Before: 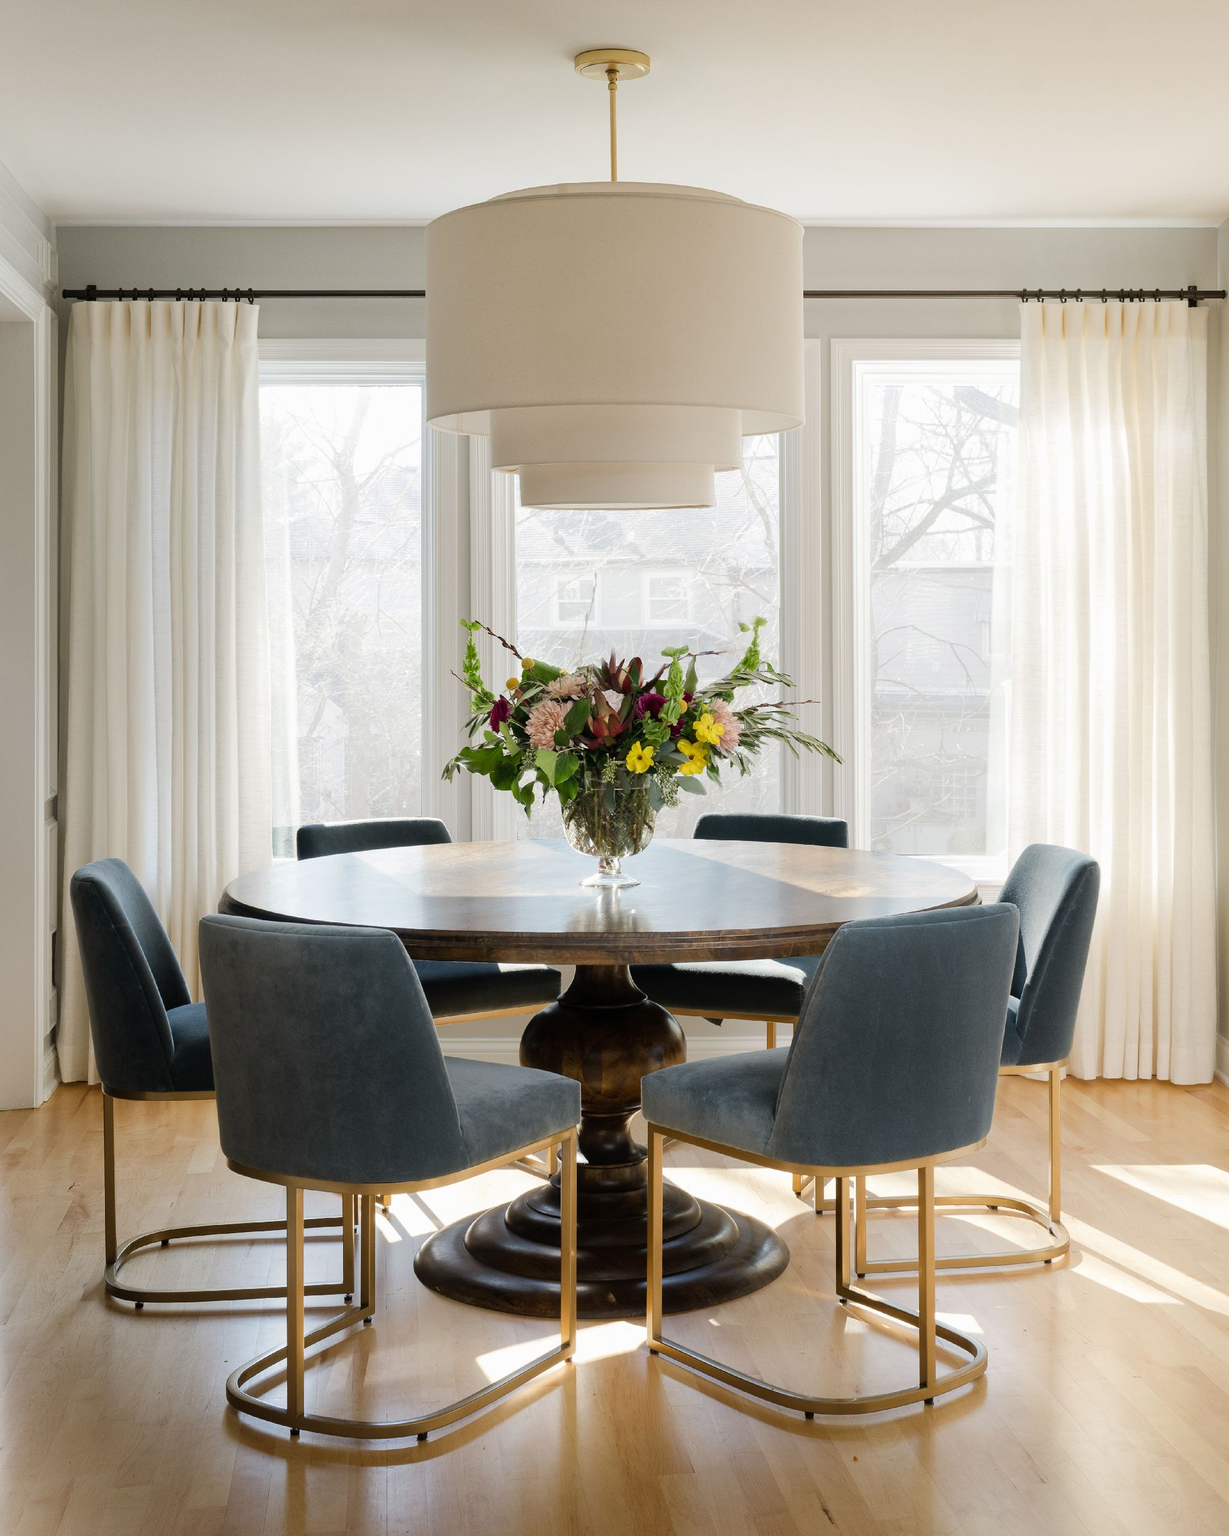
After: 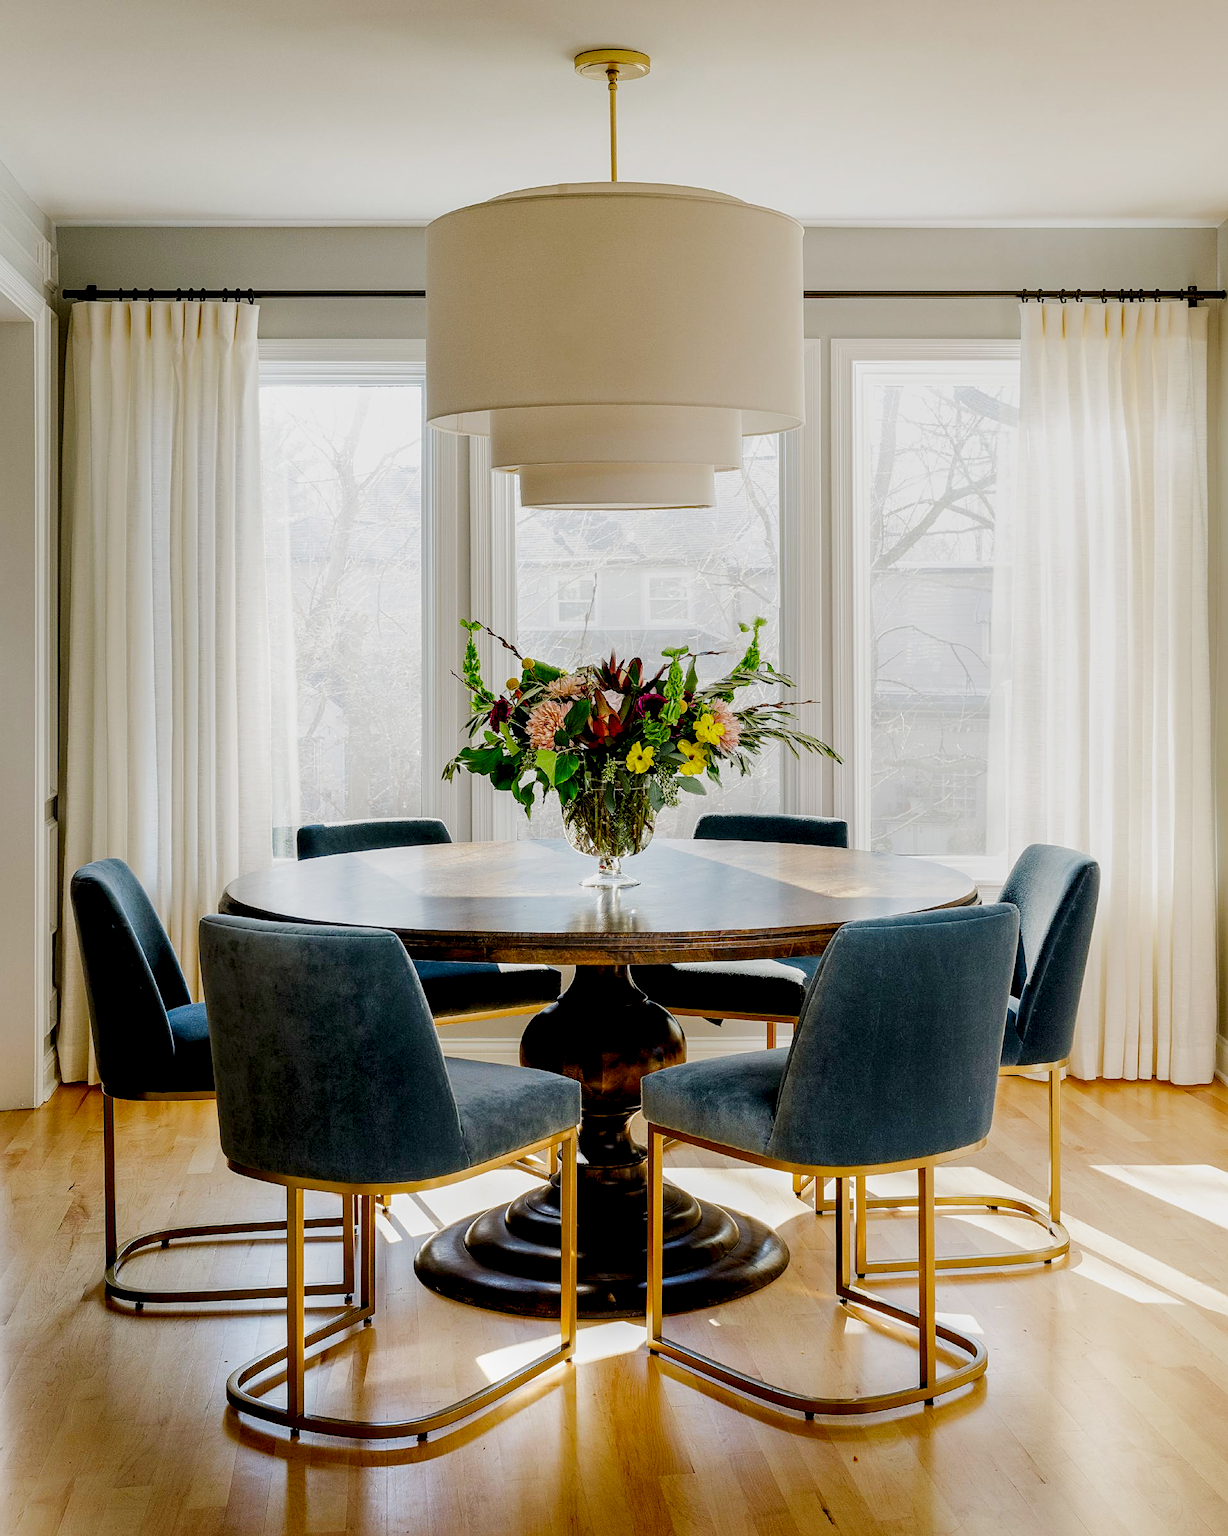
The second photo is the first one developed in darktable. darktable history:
local contrast: highlights 64%, shadows 53%, detail 168%, midtone range 0.508
sharpen: on, module defaults
filmic rgb: black relative exposure -7.65 EV, white relative exposure 4.56 EV, hardness 3.61, preserve chrominance no, color science v4 (2020), type of noise poissonian
color correction: highlights b* -0.015, saturation 1.84
